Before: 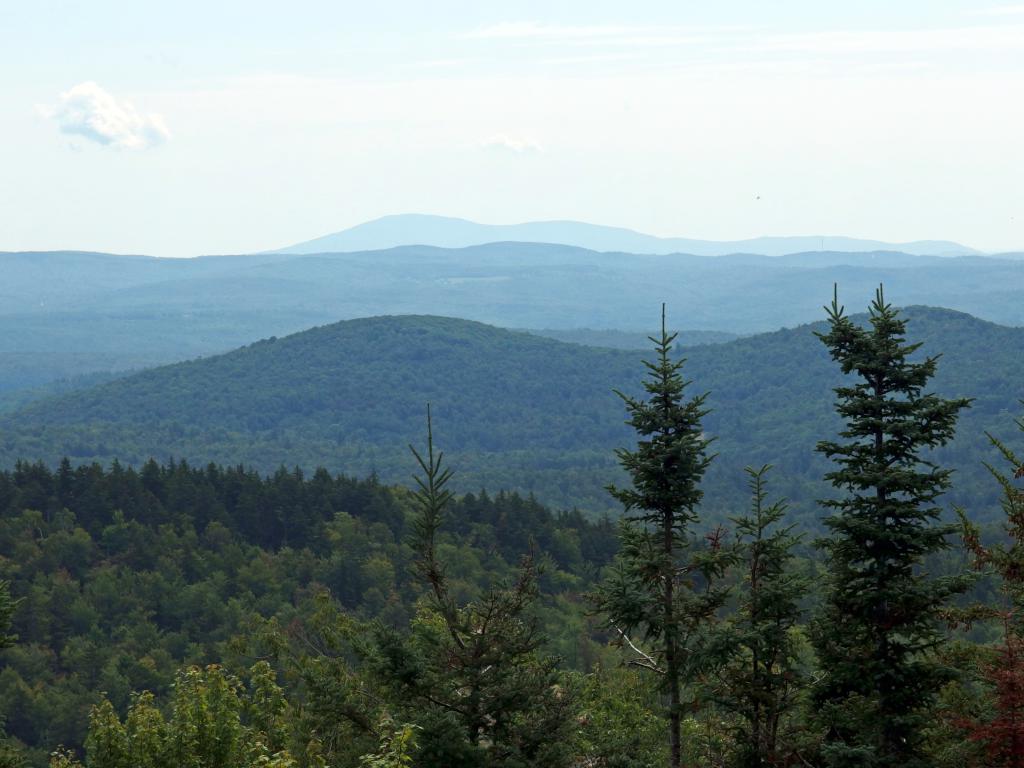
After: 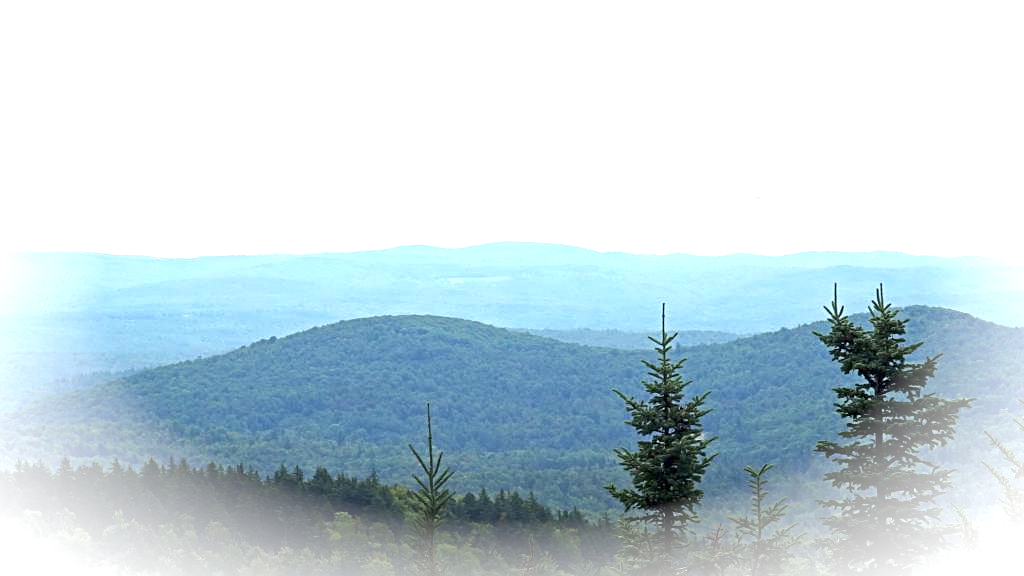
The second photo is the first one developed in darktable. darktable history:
crop: bottom 24.982%
exposure: exposure 1 EV, compensate highlight preservation false
sharpen: on, module defaults
vignetting: brightness 0.991, saturation -0.492, automatic ratio true
